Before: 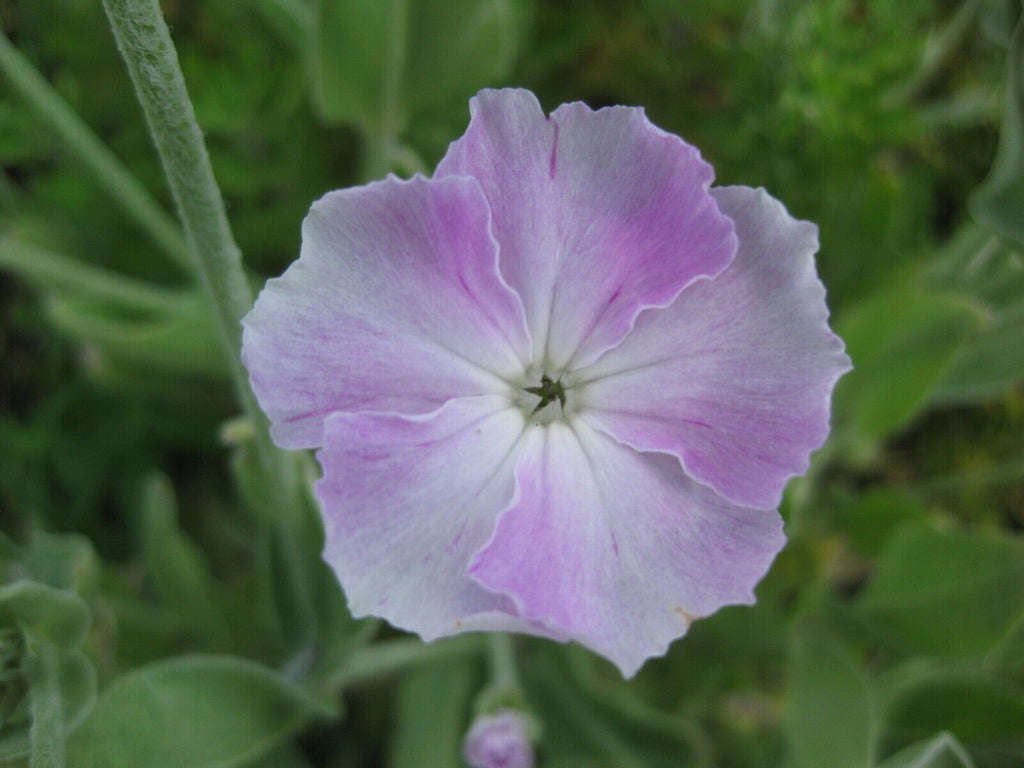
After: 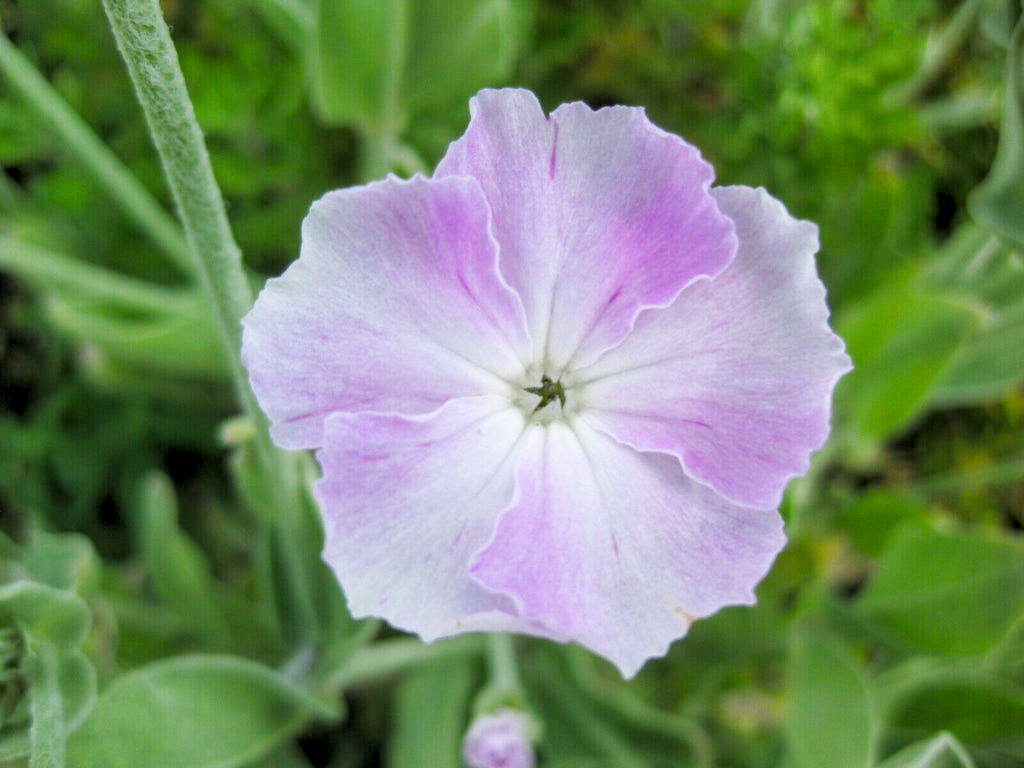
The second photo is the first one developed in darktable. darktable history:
local contrast: on, module defaults
filmic rgb: black relative exposure -5 EV, hardness 2.88, highlights saturation mix -30%
exposure: black level correction 0, exposure 1.2 EV, compensate highlight preservation false
color balance rgb: perceptual saturation grading › global saturation 20%
